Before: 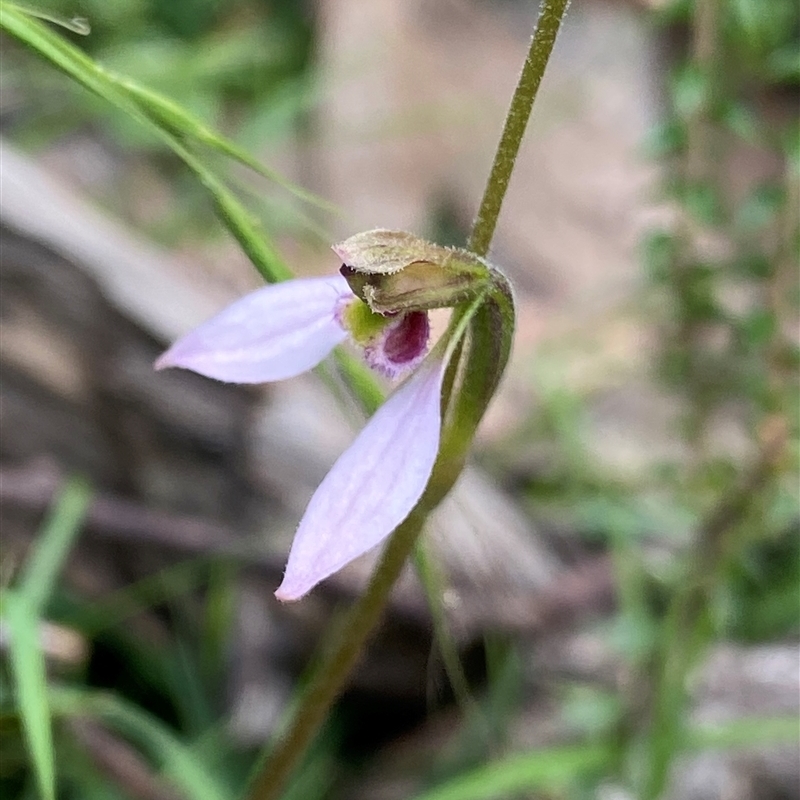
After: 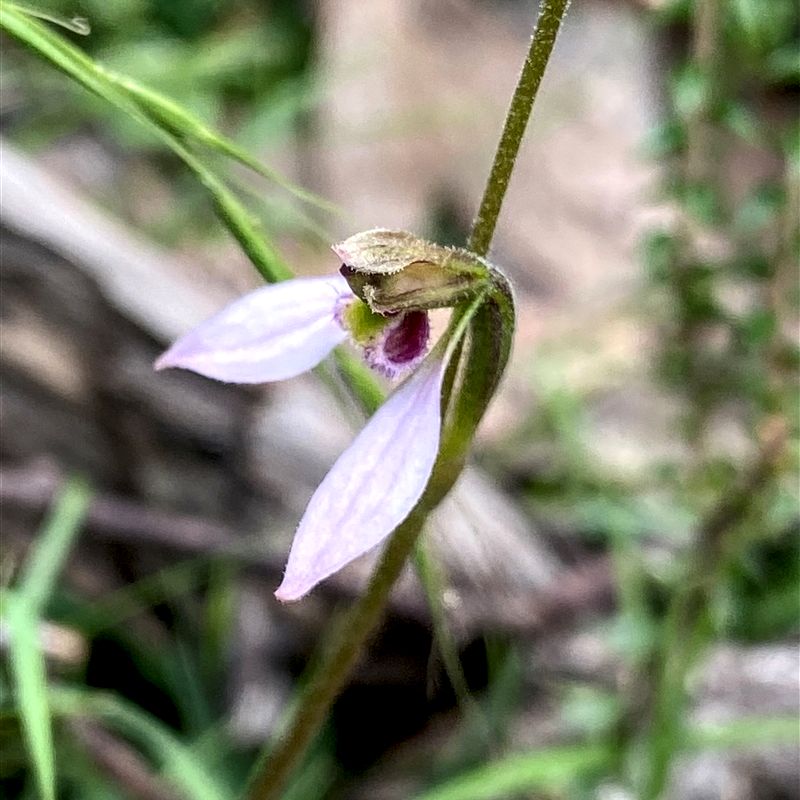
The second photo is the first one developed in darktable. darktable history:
contrast brightness saturation: contrast 0.042, saturation 0.075
local contrast: detail 160%
